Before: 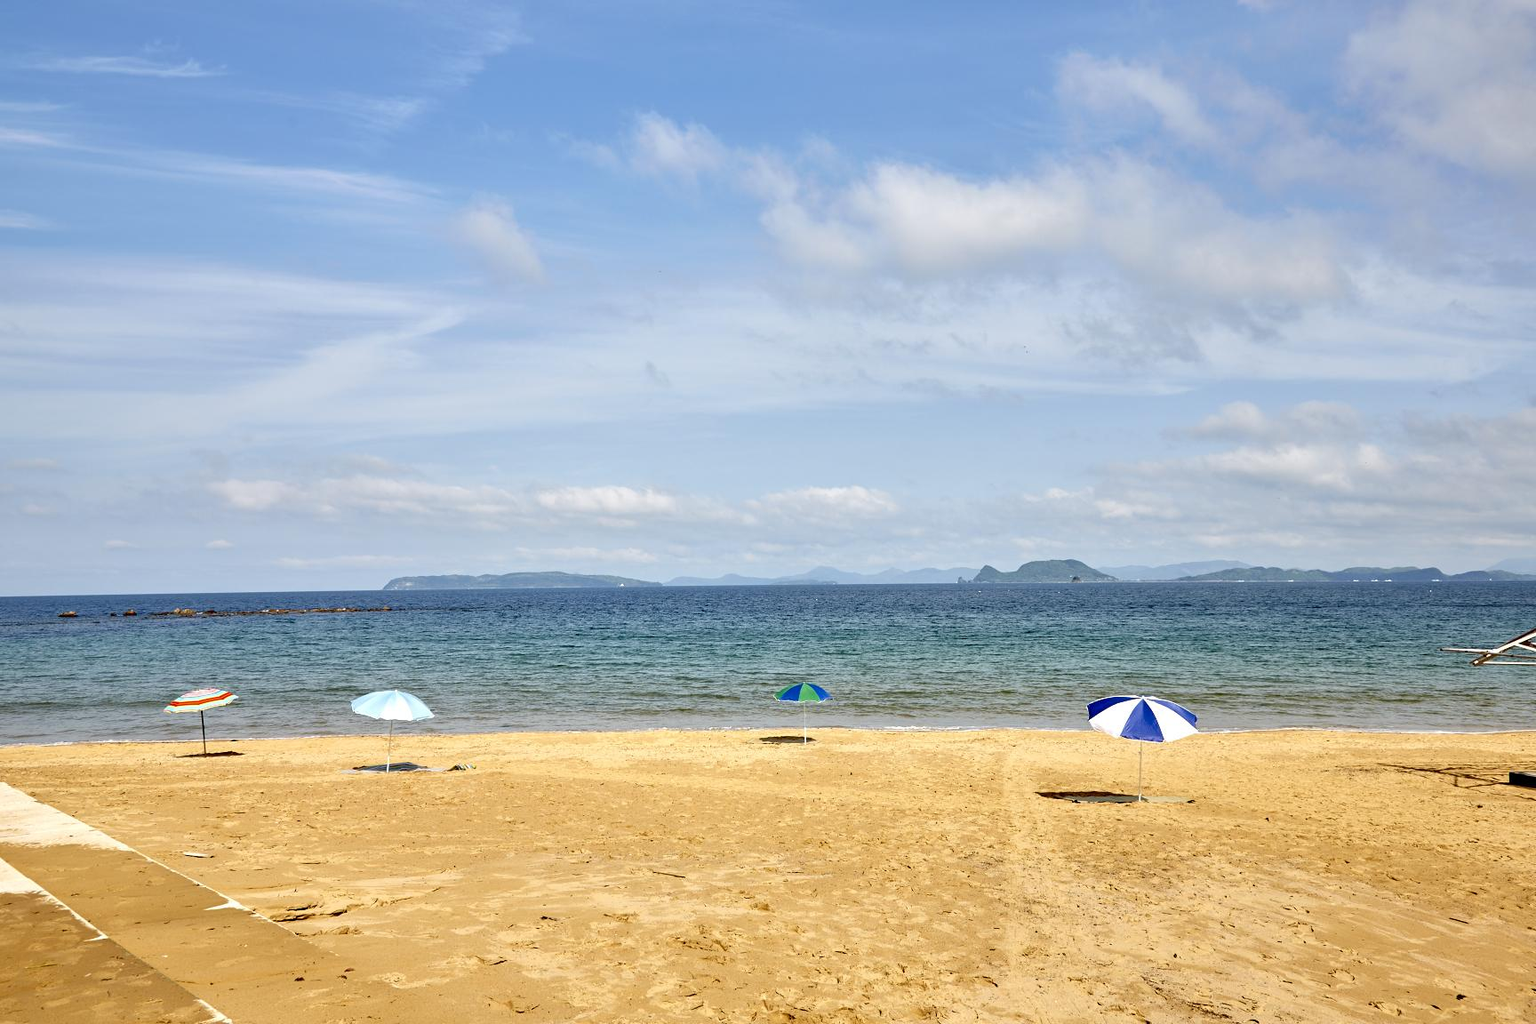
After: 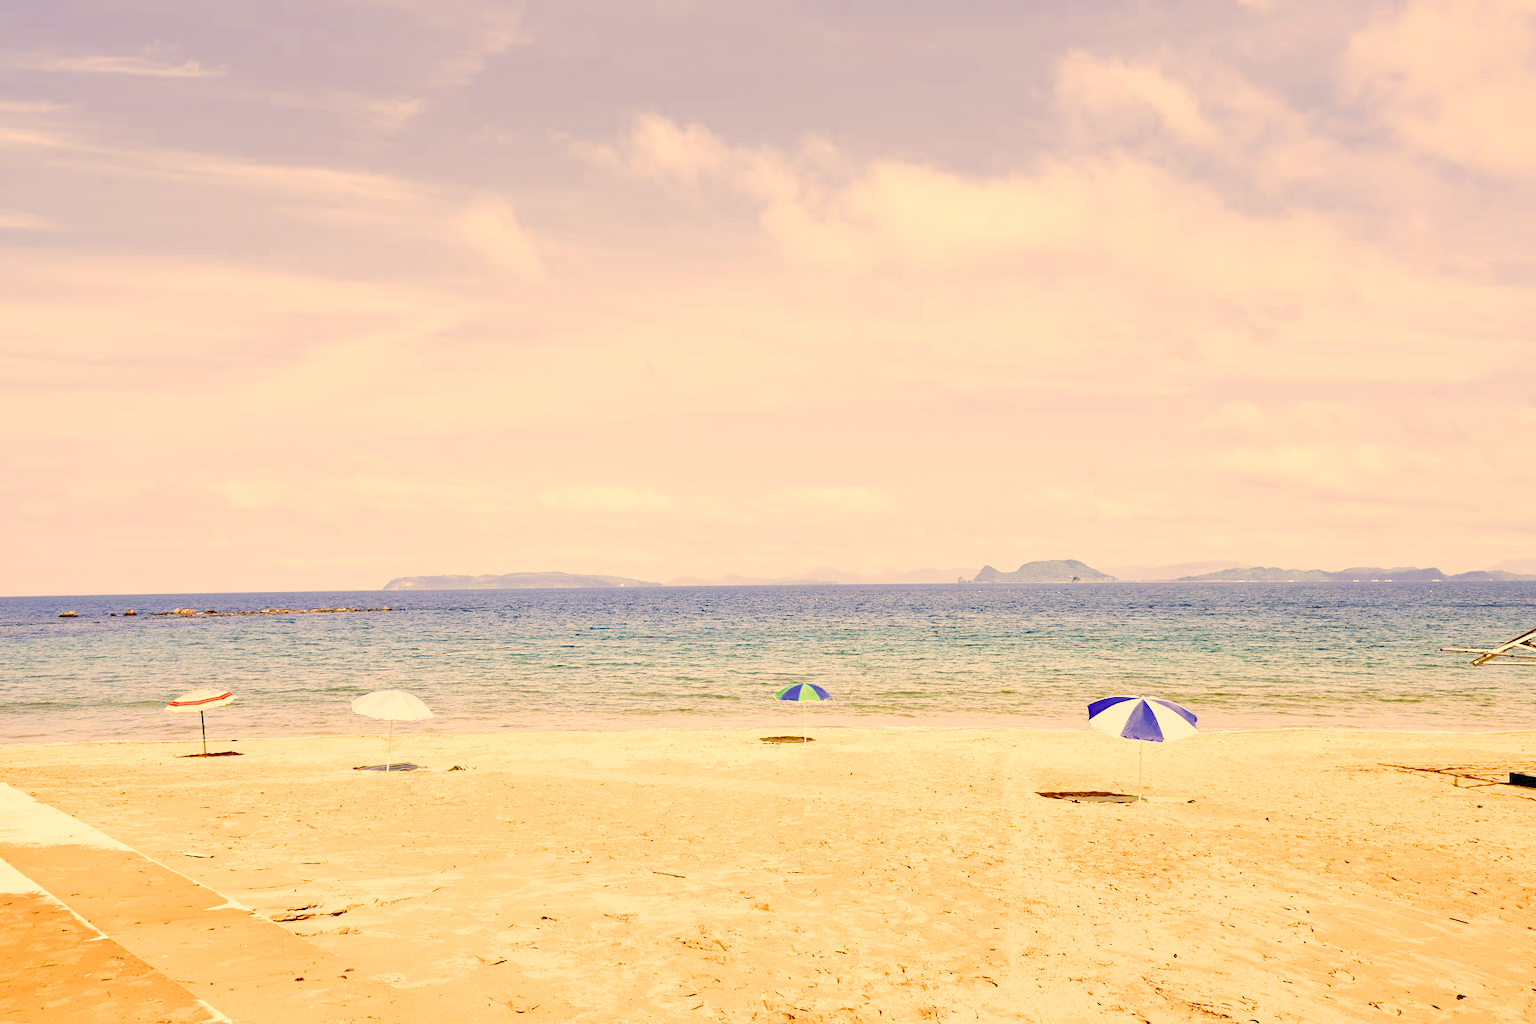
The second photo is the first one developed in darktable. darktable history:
filmic rgb: middle gray luminance 4.29%, black relative exposure -13 EV, white relative exposure 5 EV, threshold 6 EV, target black luminance 0%, hardness 5.19, latitude 59.69%, contrast 0.767, highlights saturation mix 5%, shadows ↔ highlights balance 25.95%, add noise in highlights 0, color science v3 (2019), use custom middle-gray values true, iterations of high-quality reconstruction 0, contrast in highlights soft, enable highlight reconstruction true
color correction: highlights a* 15, highlights b* 31.55
exposure: compensate highlight preservation false
